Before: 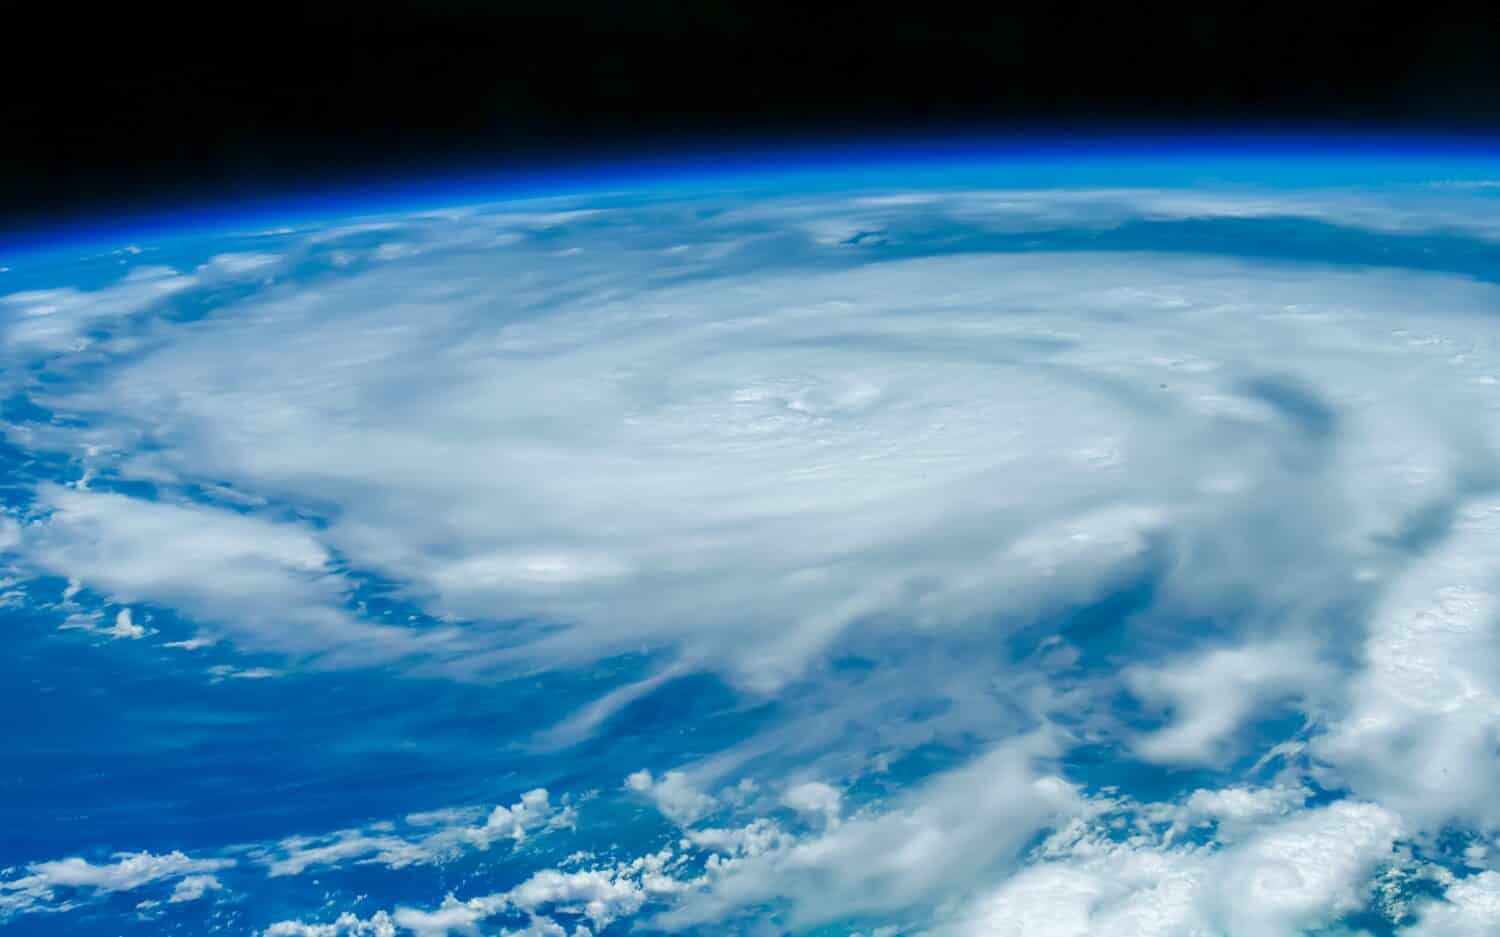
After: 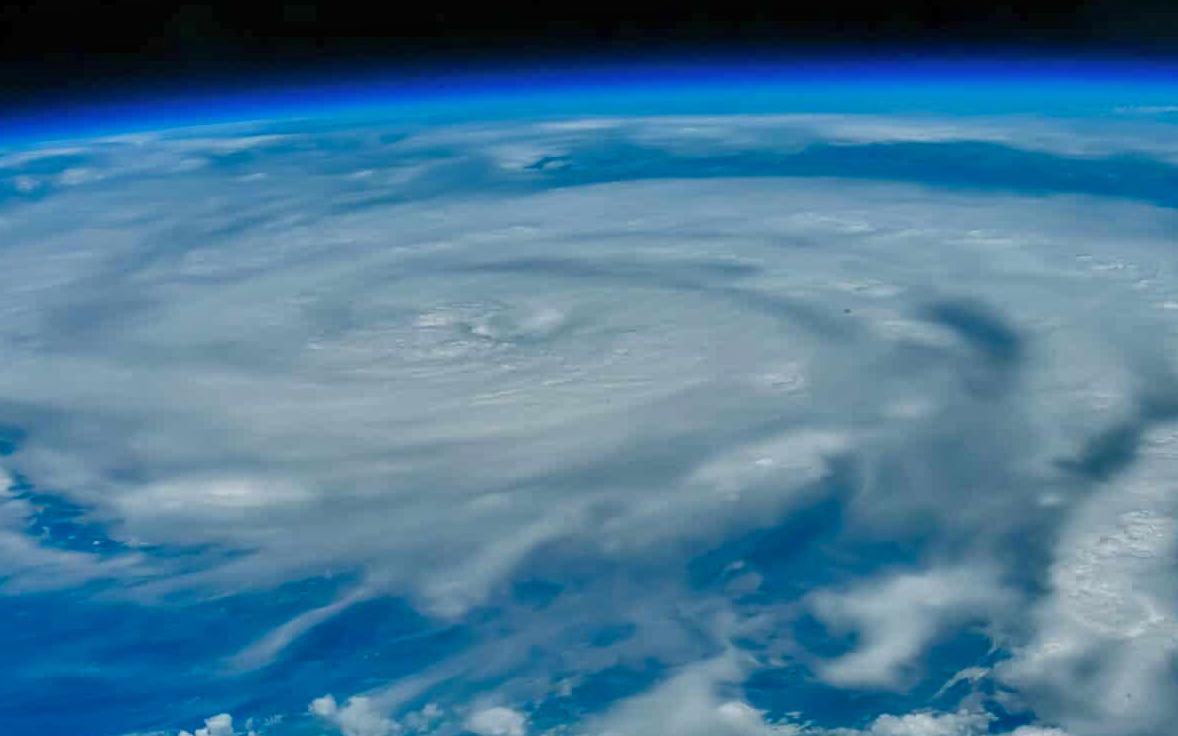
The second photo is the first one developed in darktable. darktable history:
shadows and highlights: shadows 79.77, white point adjustment -8.99, highlights -61.4, highlights color adjustment 39.41%, soften with gaussian
crop and rotate: left 21.095%, top 8.018%, right 0.353%, bottom 13.428%
